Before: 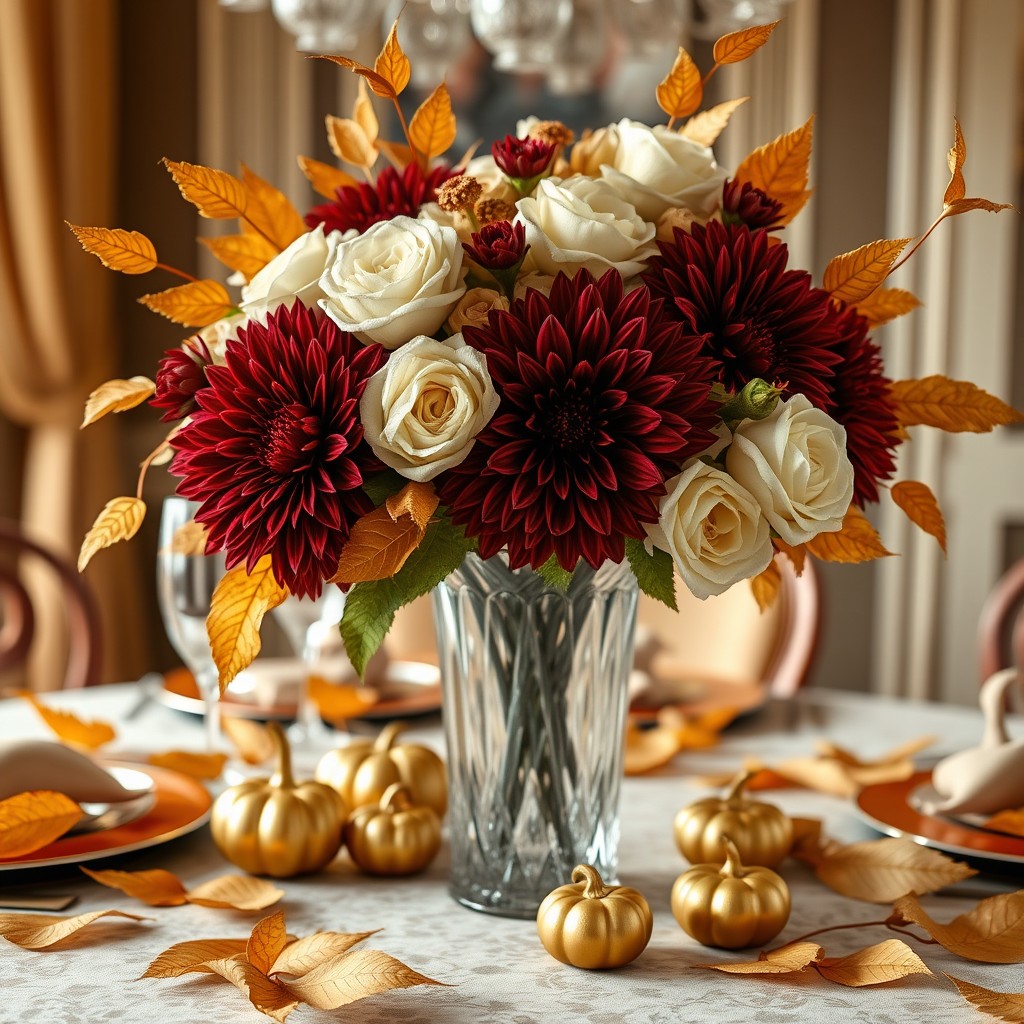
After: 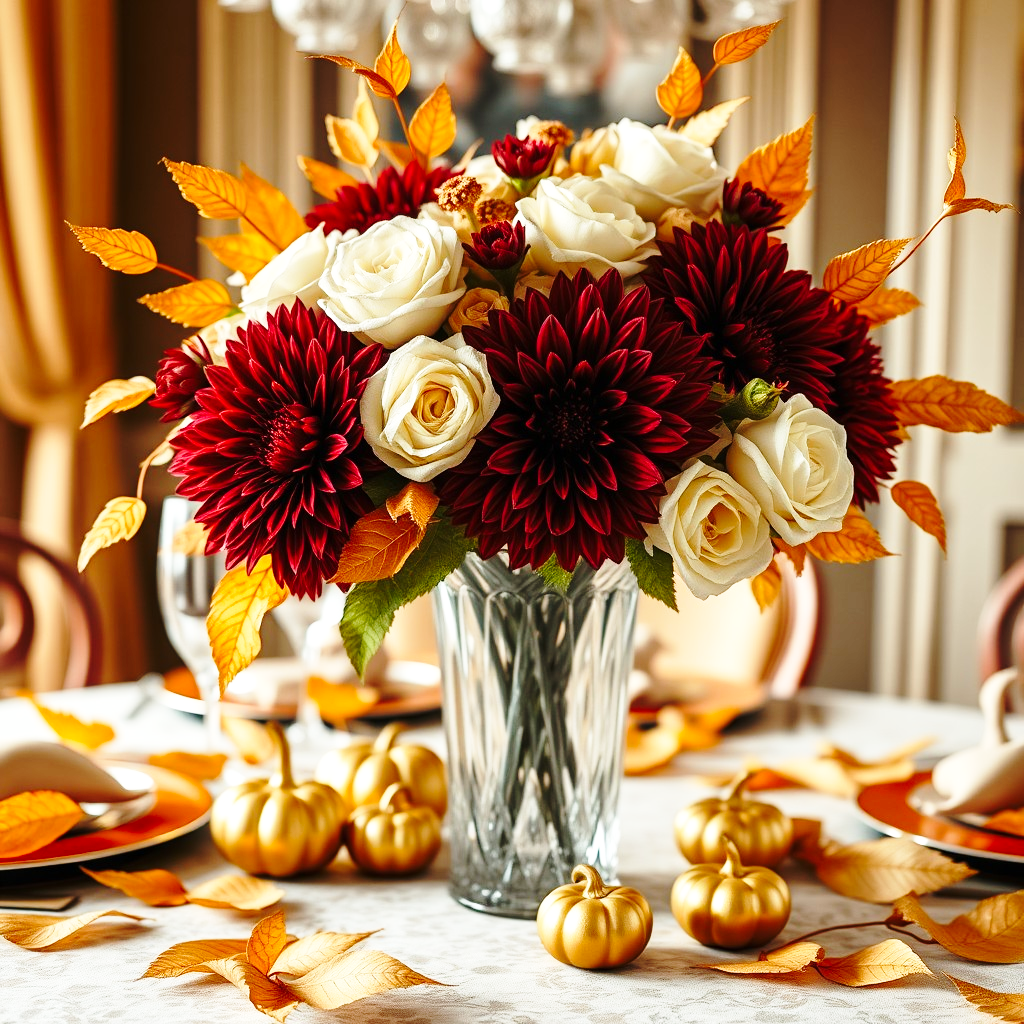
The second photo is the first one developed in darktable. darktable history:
white balance: emerald 1
base curve: curves: ch0 [(0, 0) (0.036, 0.037) (0.121, 0.228) (0.46, 0.76) (0.859, 0.983) (1, 1)], preserve colors none
